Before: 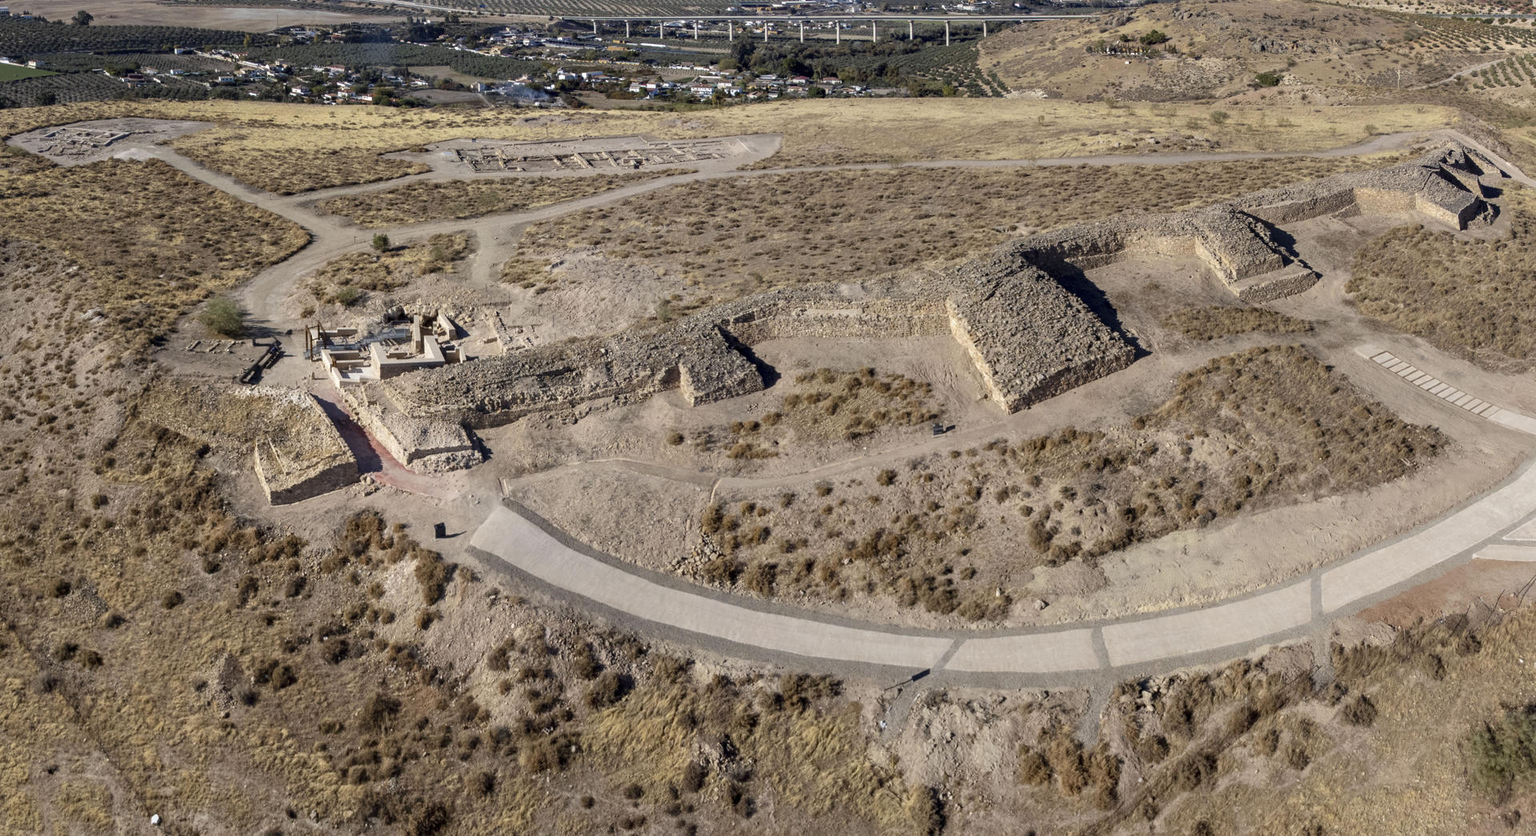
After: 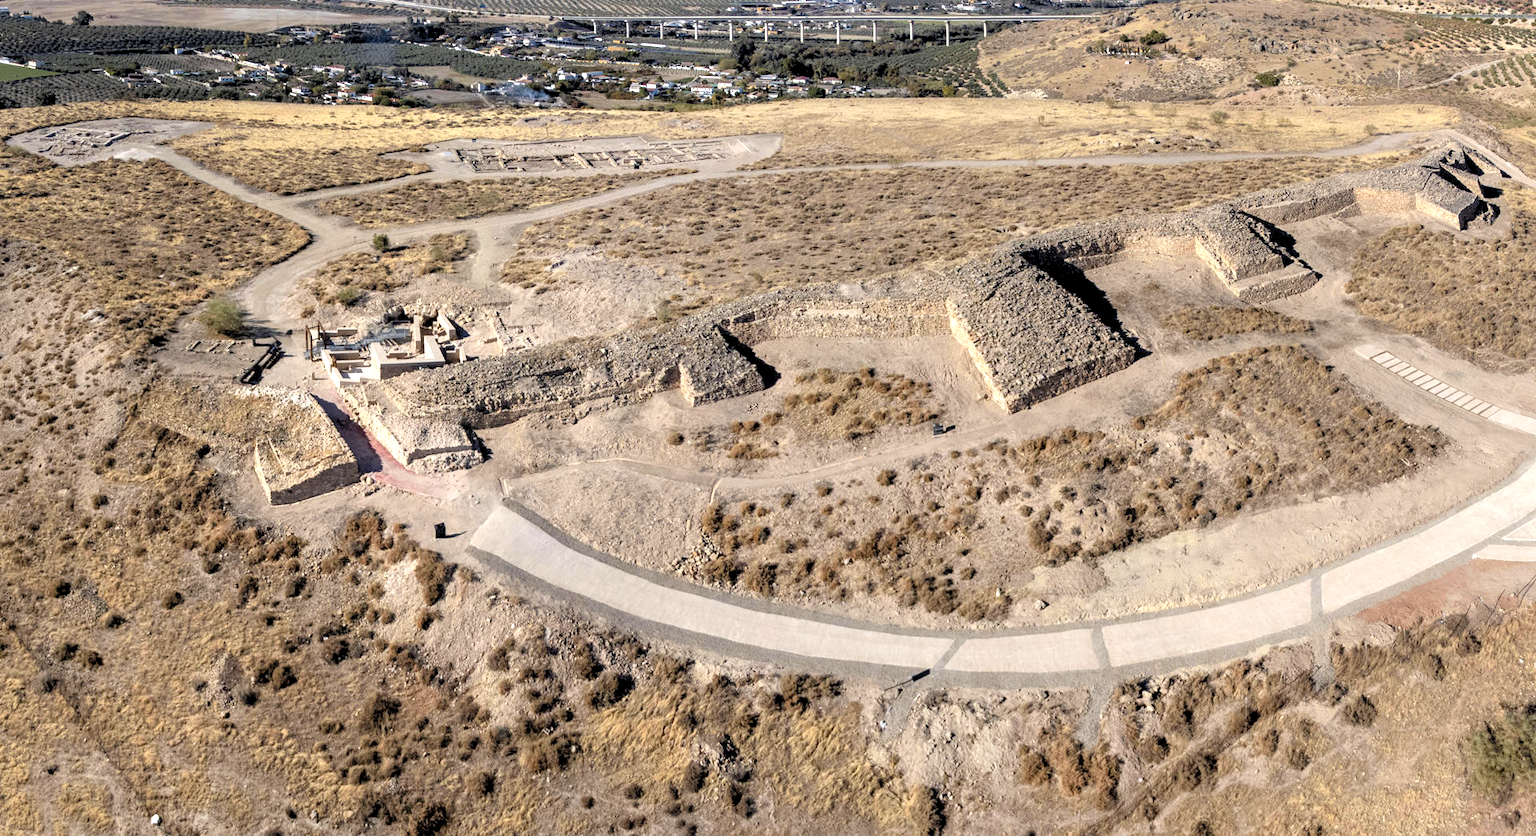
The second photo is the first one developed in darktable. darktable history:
exposure: black level correction 0.001, exposure 0.5 EV, compensate exposure bias true, compensate highlight preservation false
color zones: curves: ch1 [(0.239, 0.552) (0.75, 0.5)]; ch2 [(0.25, 0.462) (0.749, 0.457)], mix 25.94%
rgb levels: levels [[0.013, 0.434, 0.89], [0, 0.5, 1], [0, 0.5, 1]]
